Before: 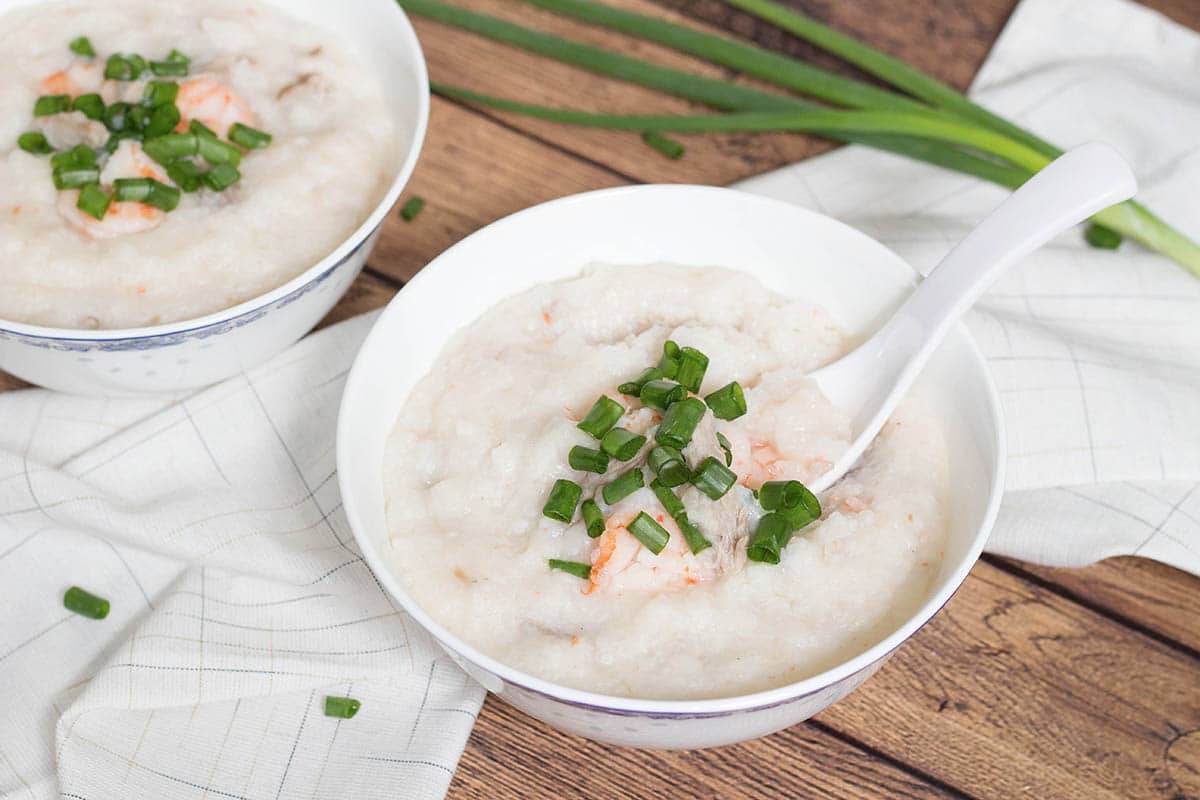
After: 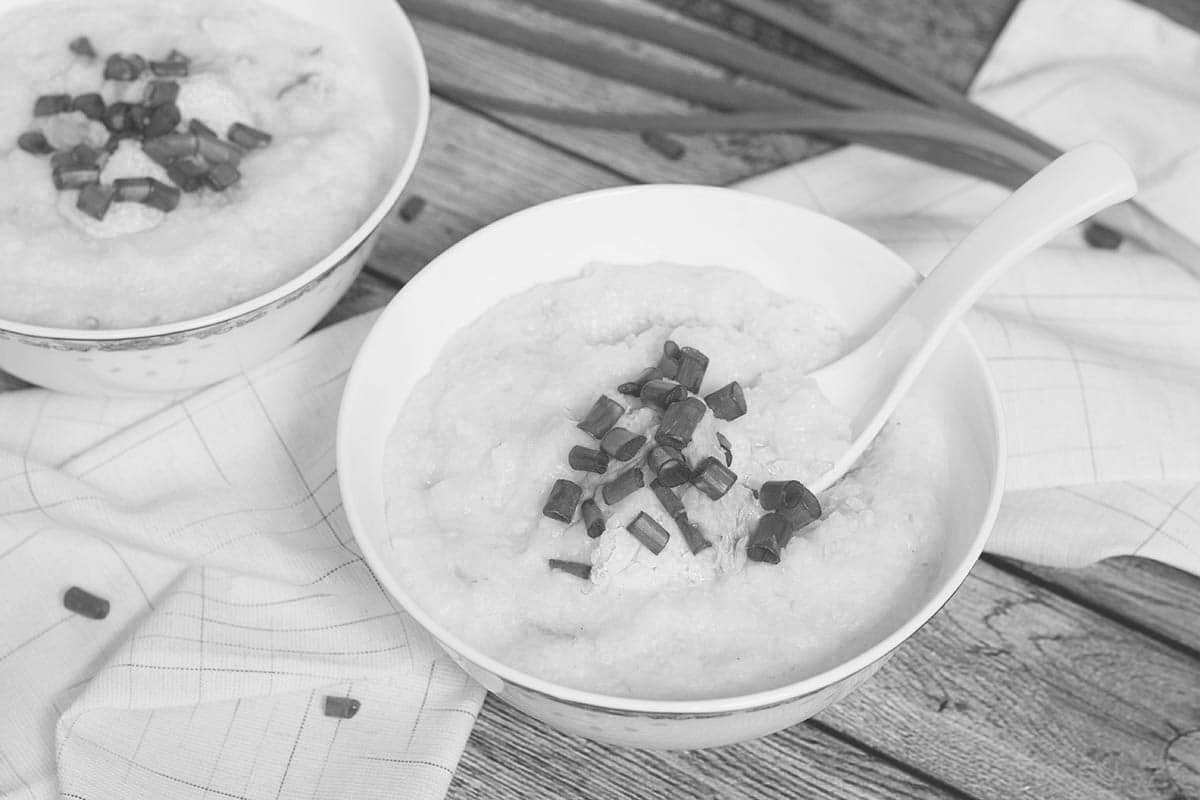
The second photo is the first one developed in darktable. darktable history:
exposure: black level correction -0.025, exposure -0.117 EV, compensate highlight preservation false
color zones: curves: ch0 [(0.004, 0.588) (0.116, 0.636) (0.259, 0.476) (0.423, 0.464) (0.75, 0.5)]; ch1 [(0, 0) (0.143, 0) (0.286, 0) (0.429, 0) (0.571, 0) (0.714, 0) (0.857, 0)]
